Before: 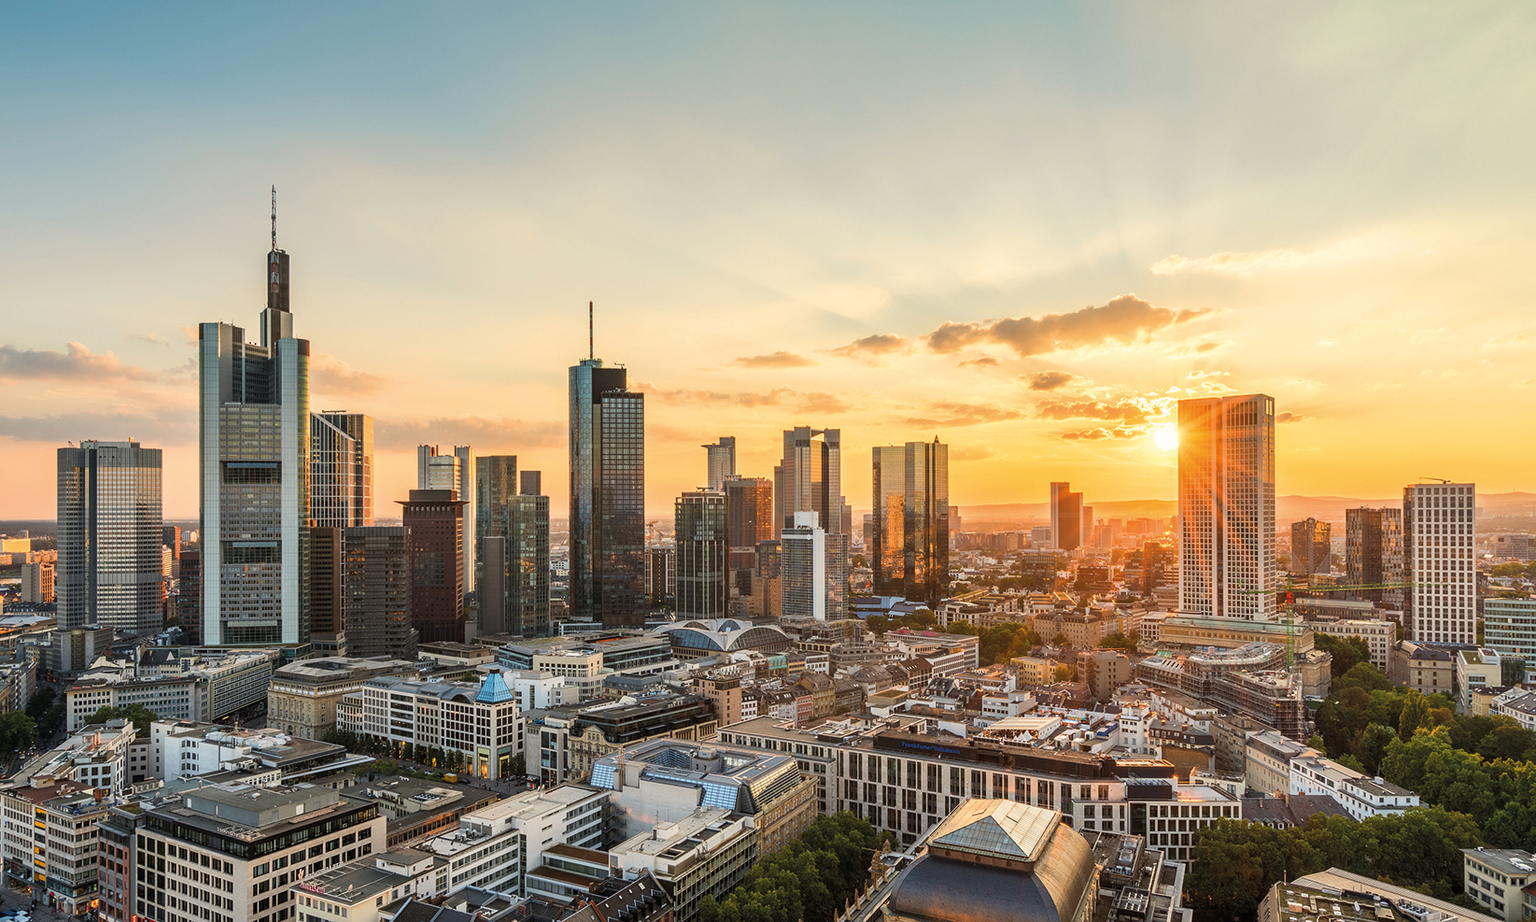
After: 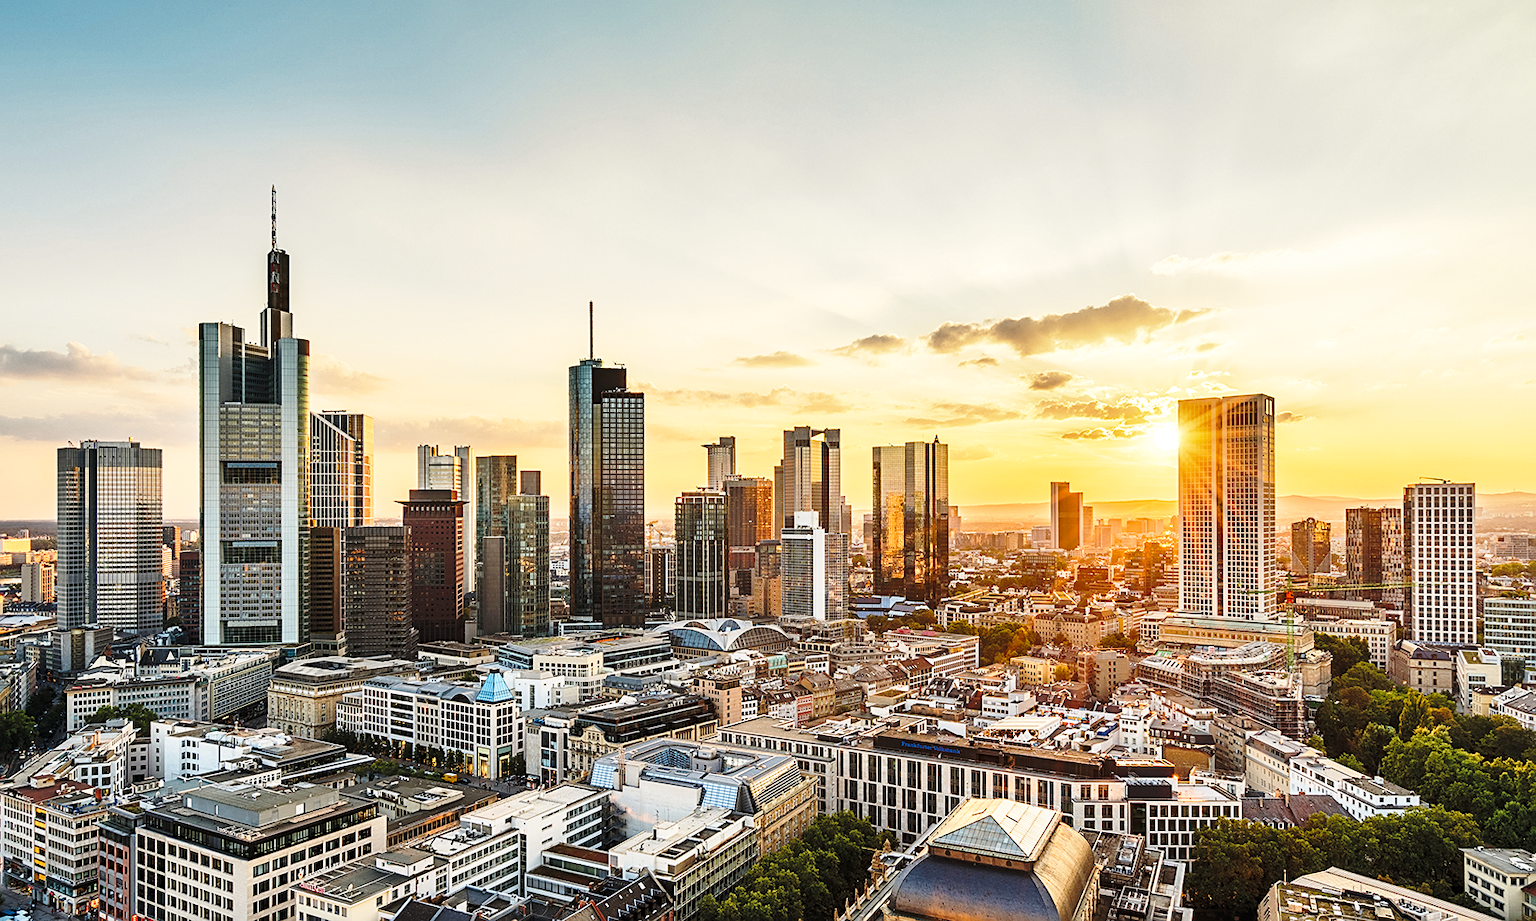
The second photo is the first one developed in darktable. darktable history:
shadows and highlights: highlights color adjustment 0%, low approximation 0.01, soften with gaussian
sharpen: on, module defaults
base curve: curves: ch0 [(0, 0) (0.036, 0.037) (0.121, 0.228) (0.46, 0.76) (0.859, 0.983) (1, 1)], preserve colors none
